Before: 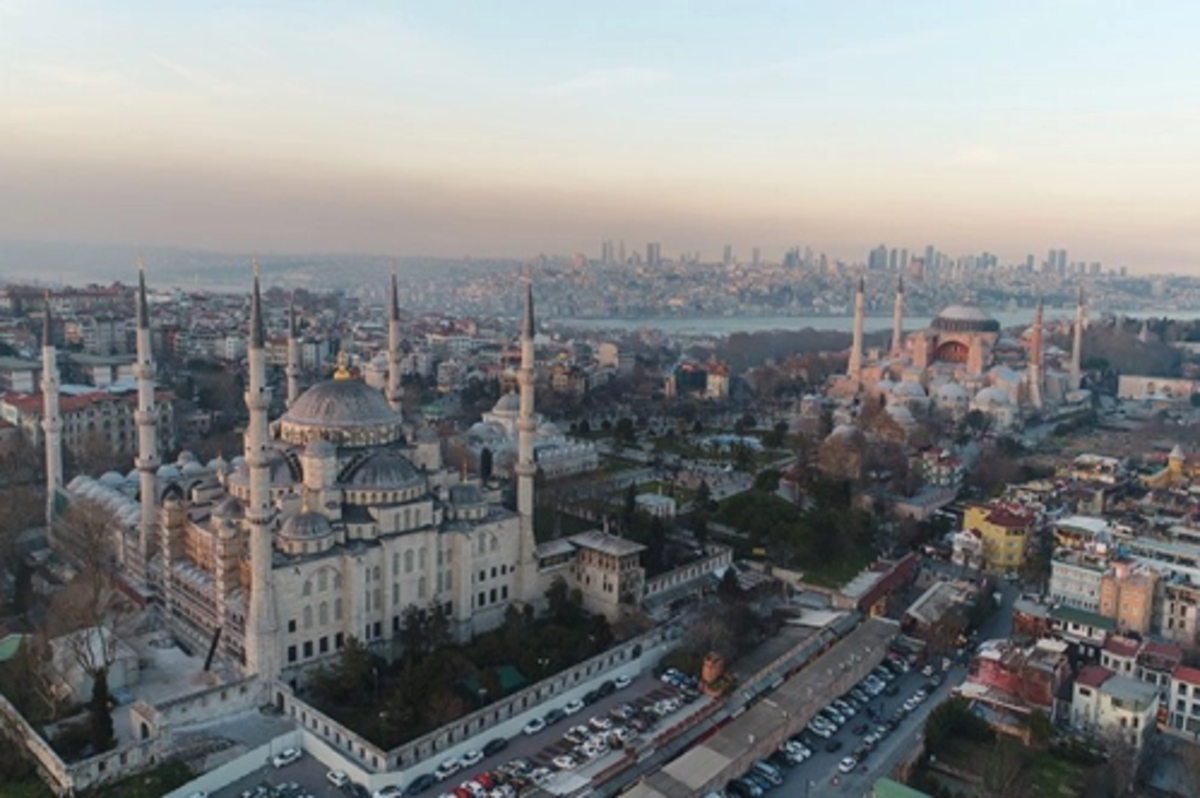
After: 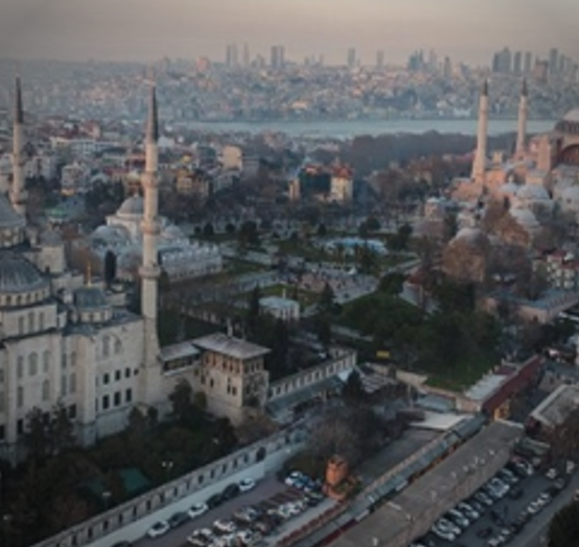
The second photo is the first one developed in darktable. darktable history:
crop: left 31.347%, top 24.806%, right 20.328%, bottom 6.616%
vignetting: automatic ratio true
